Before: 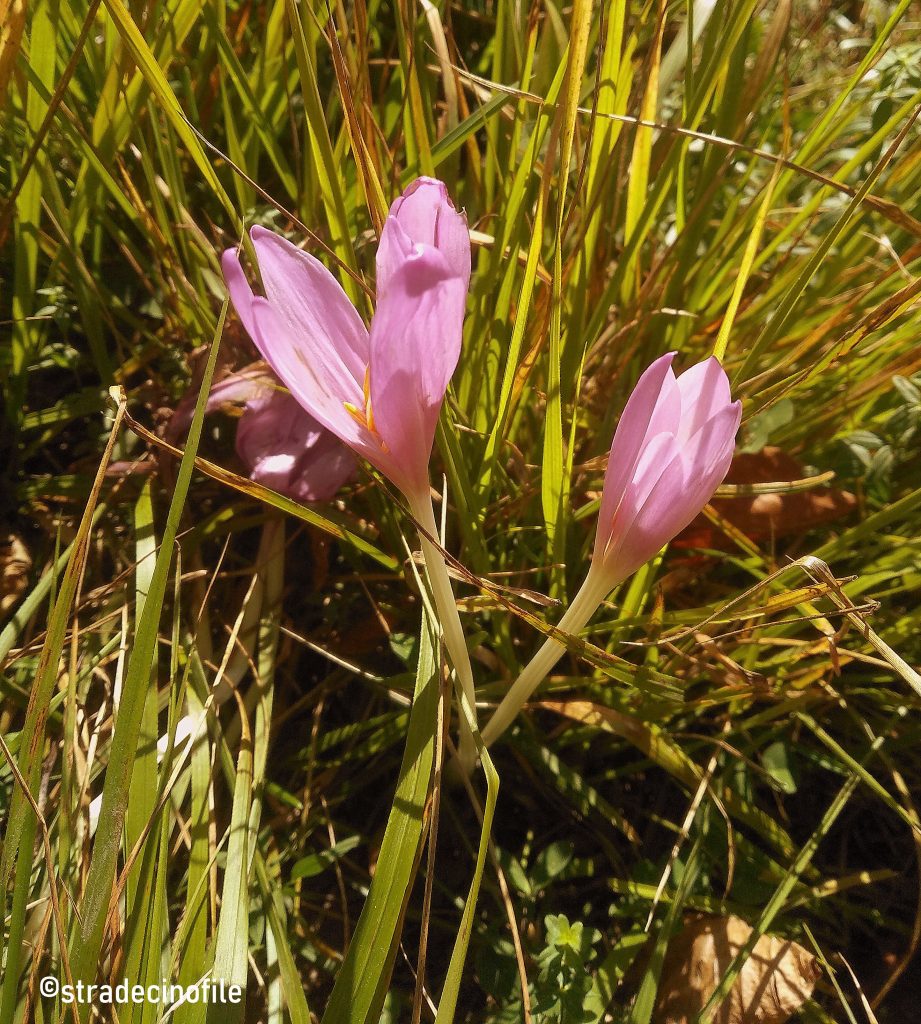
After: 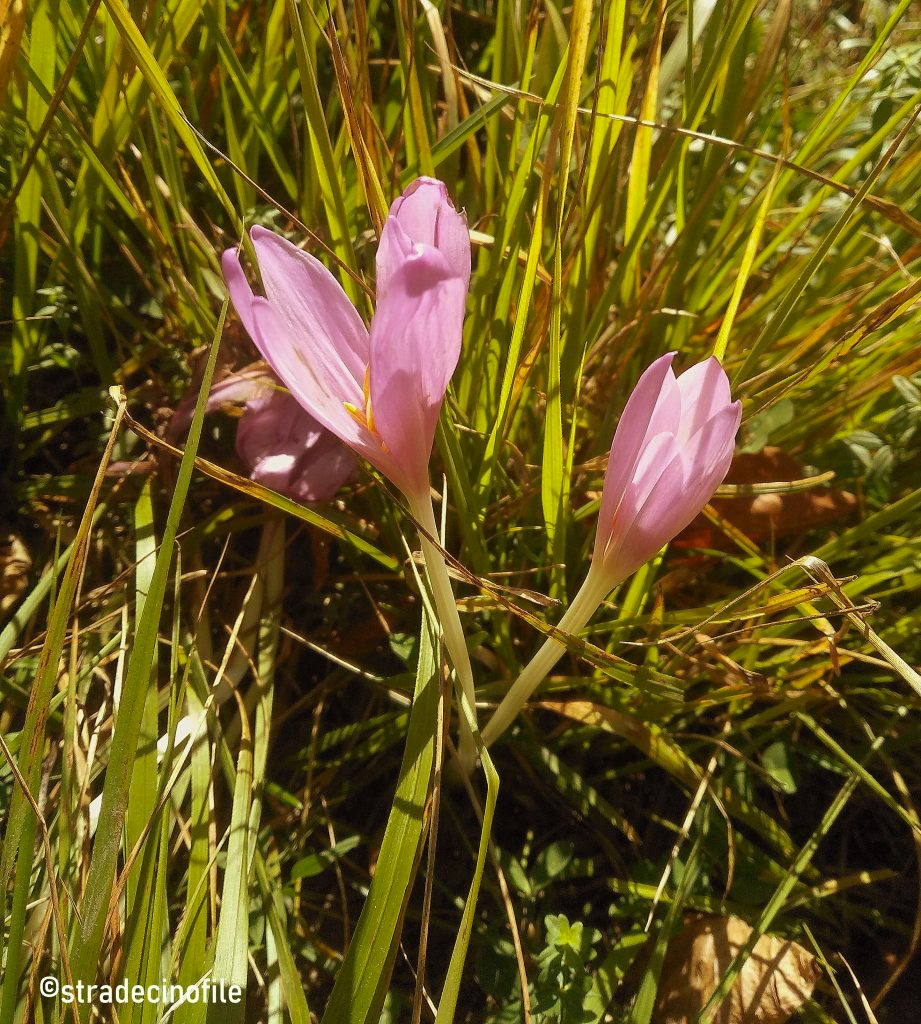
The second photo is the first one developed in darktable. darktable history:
color correction: highlights a* -4.28, highlights b* 6.53
white balance: emerald 1
